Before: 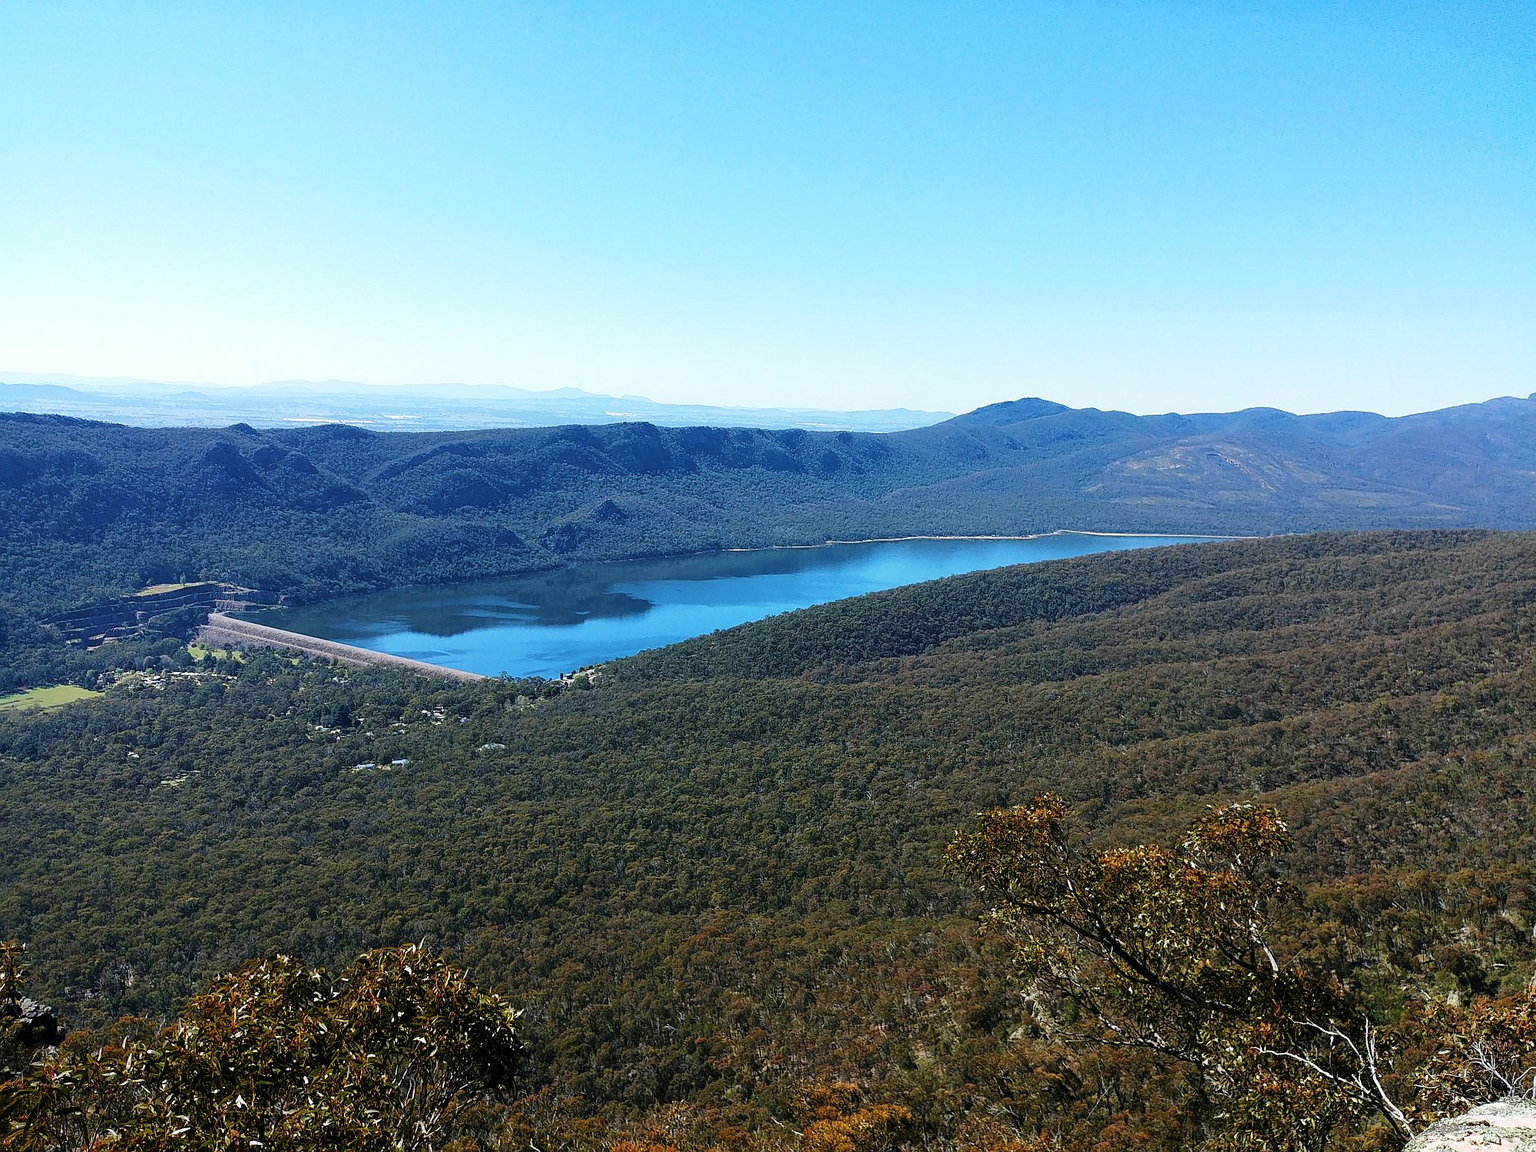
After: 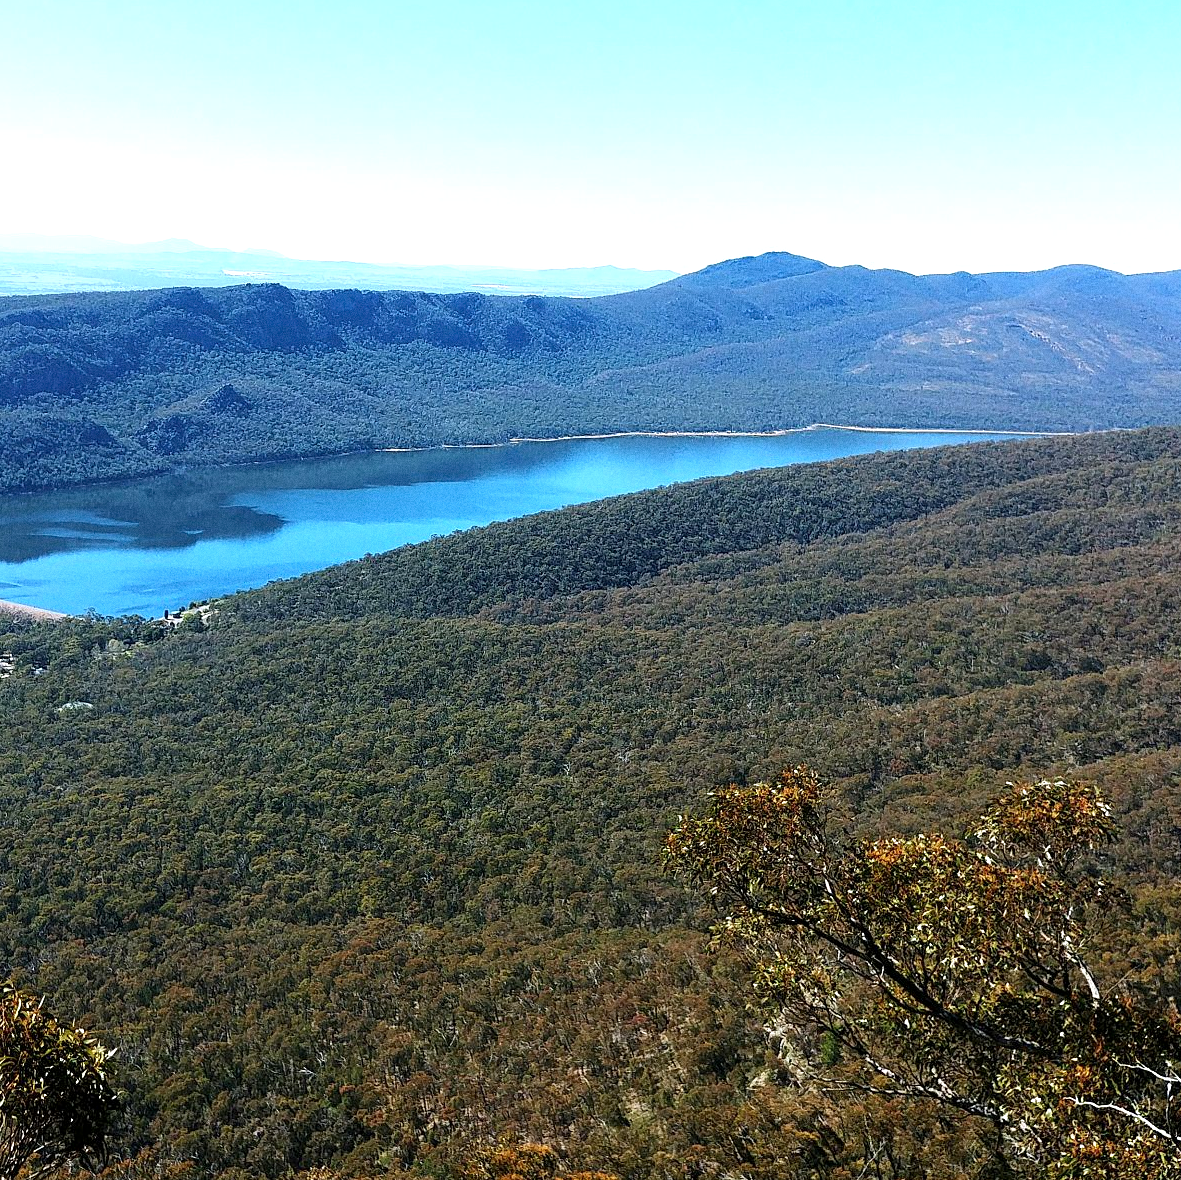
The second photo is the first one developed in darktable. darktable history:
grain: on, module defaults
exposure: black level correction 0.001, exposure 0.5 EV, compensate exposure bias true, compensate highlight preservation false
crop and rotate: left 28.256%, top 17.734%, right 12.656%, bottom 3.573%
